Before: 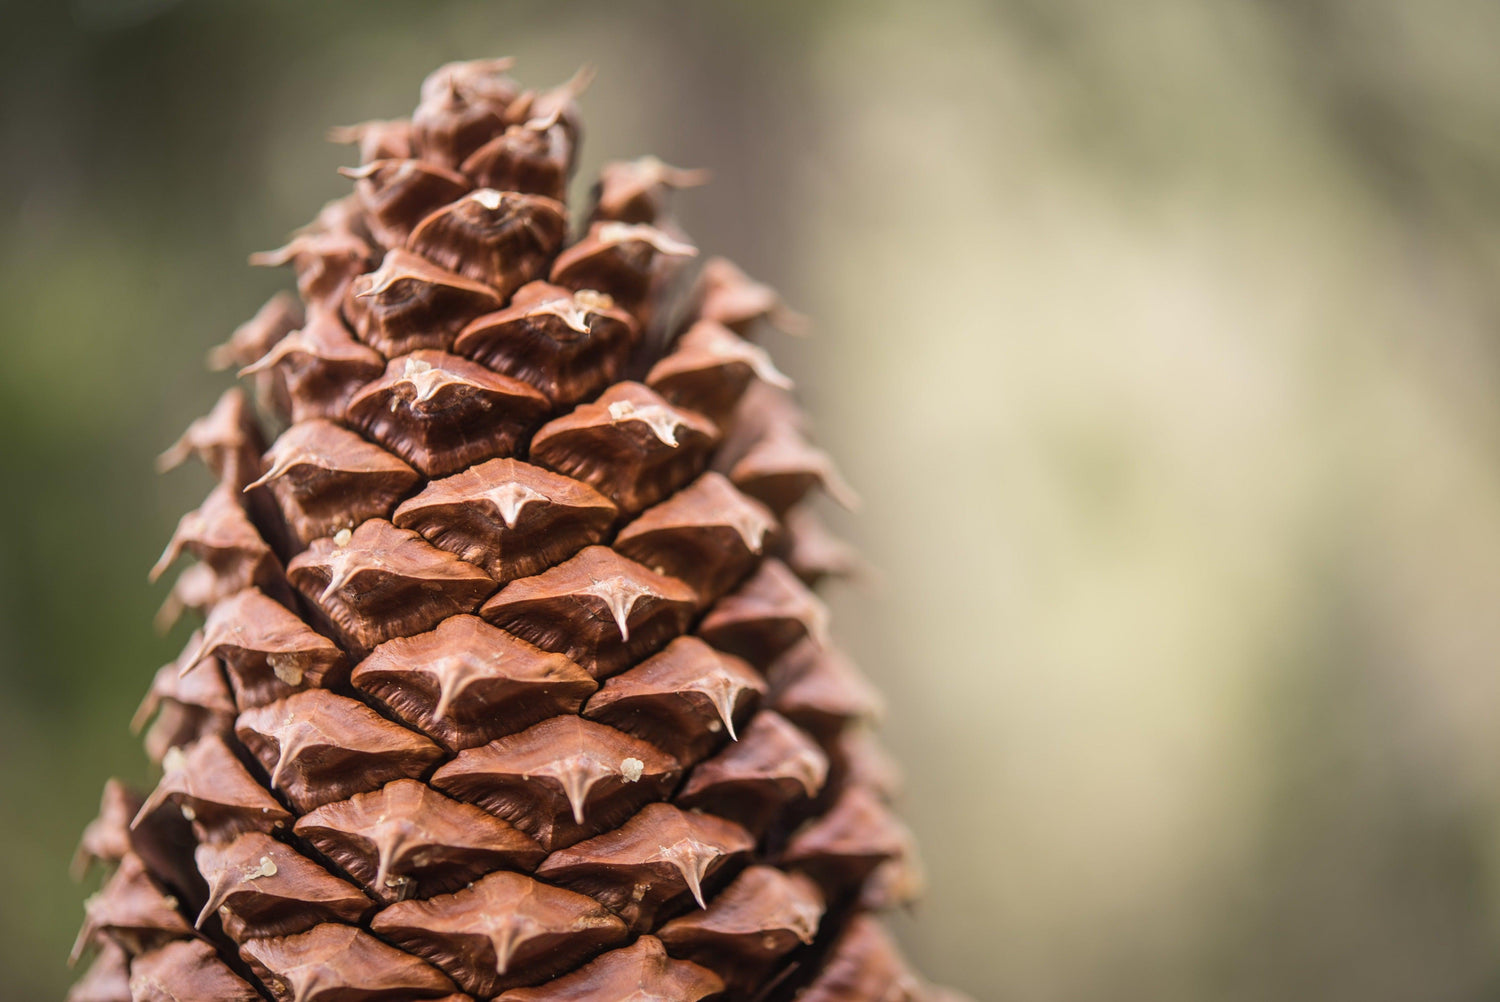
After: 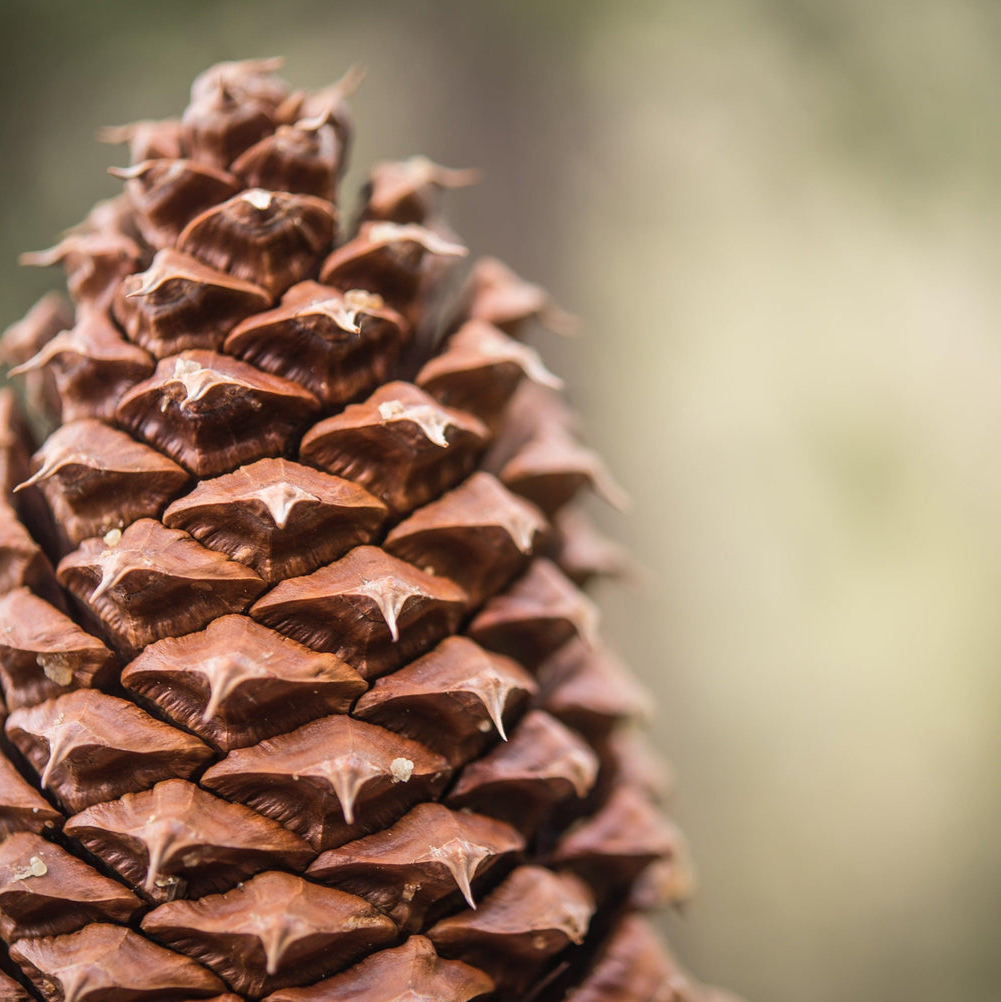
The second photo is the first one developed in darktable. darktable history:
crop: left 15.397%, right 17.868%
